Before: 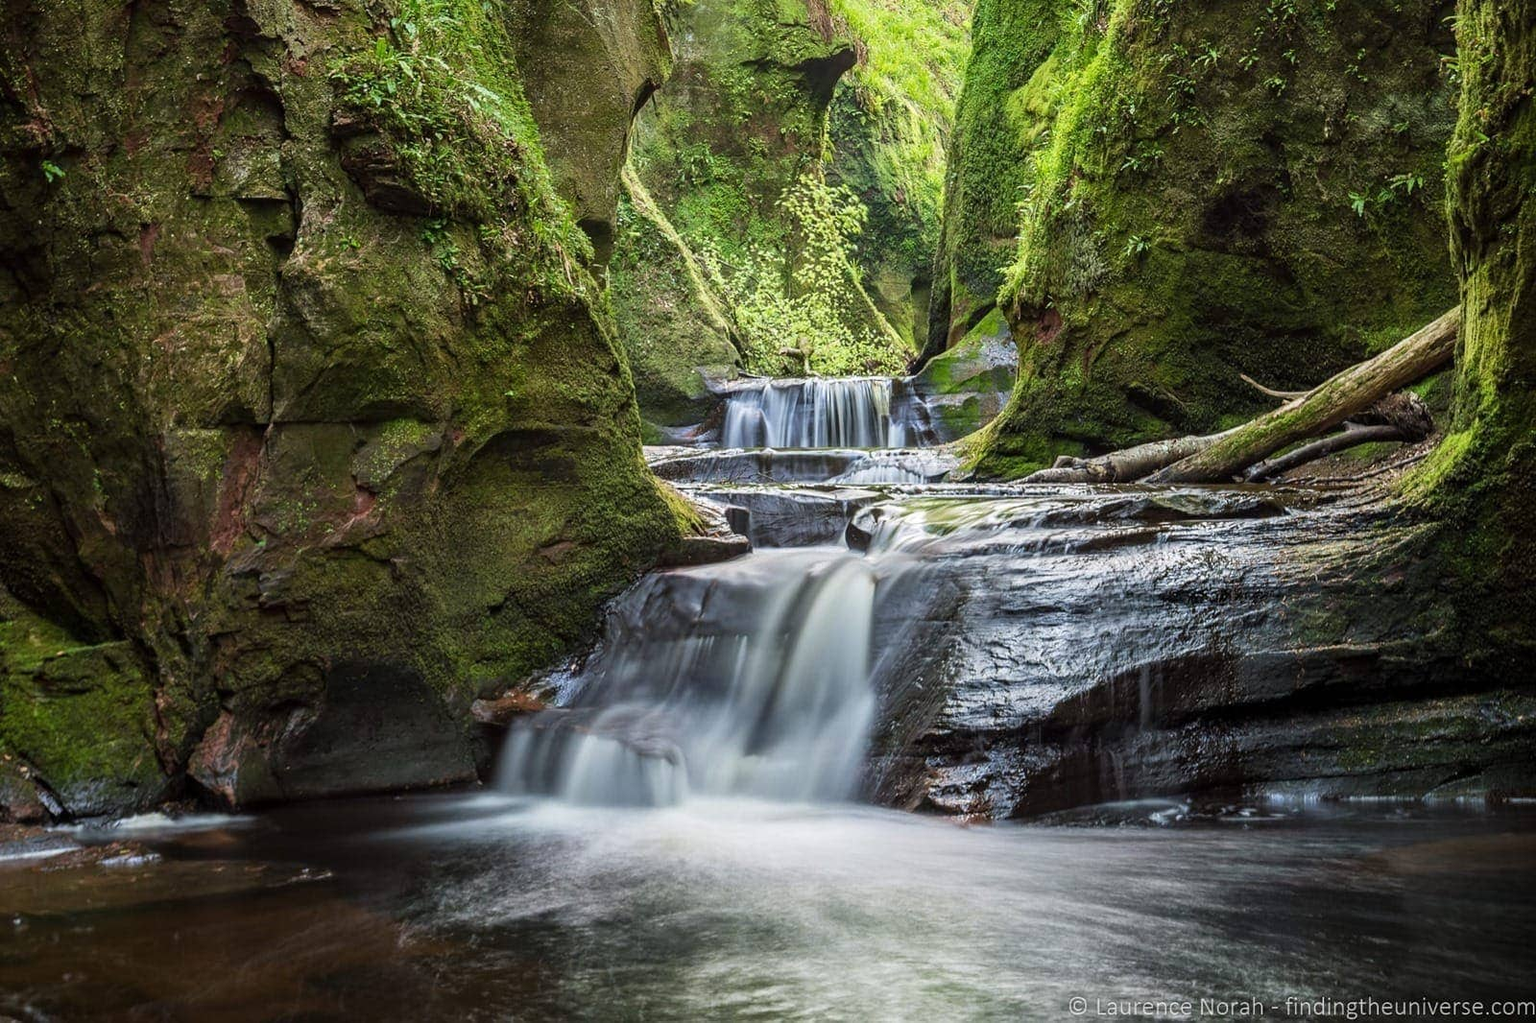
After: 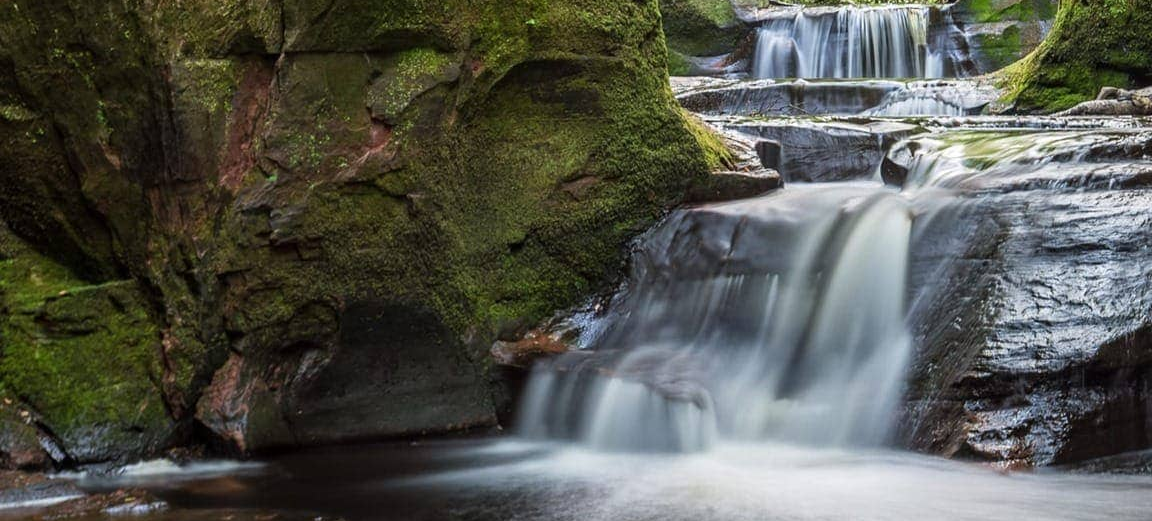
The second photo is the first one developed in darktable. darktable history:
crop: top 36.461%, right 27.958%, bottom 14.598%
